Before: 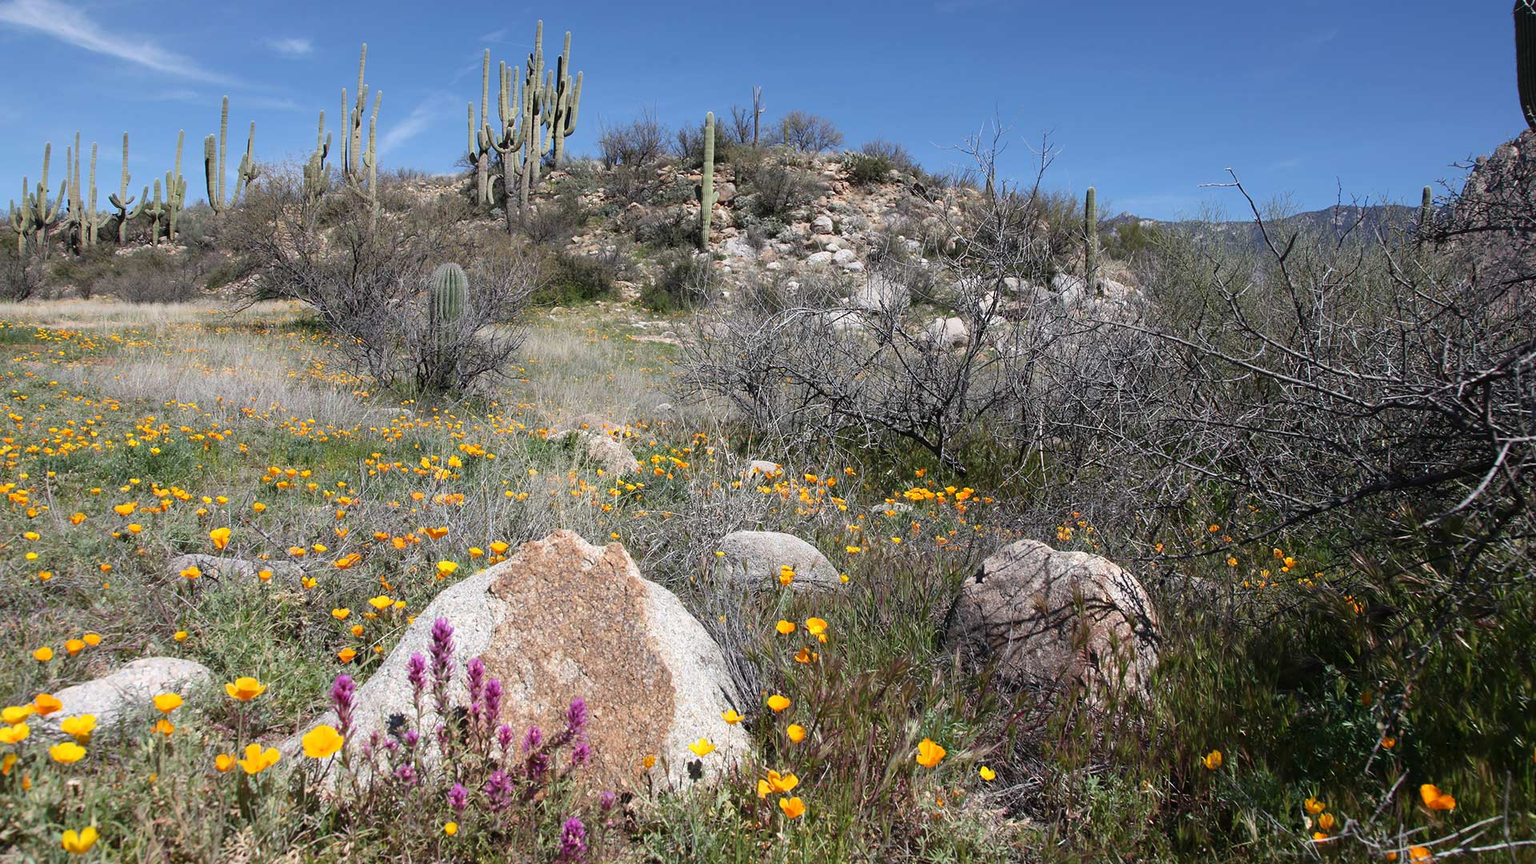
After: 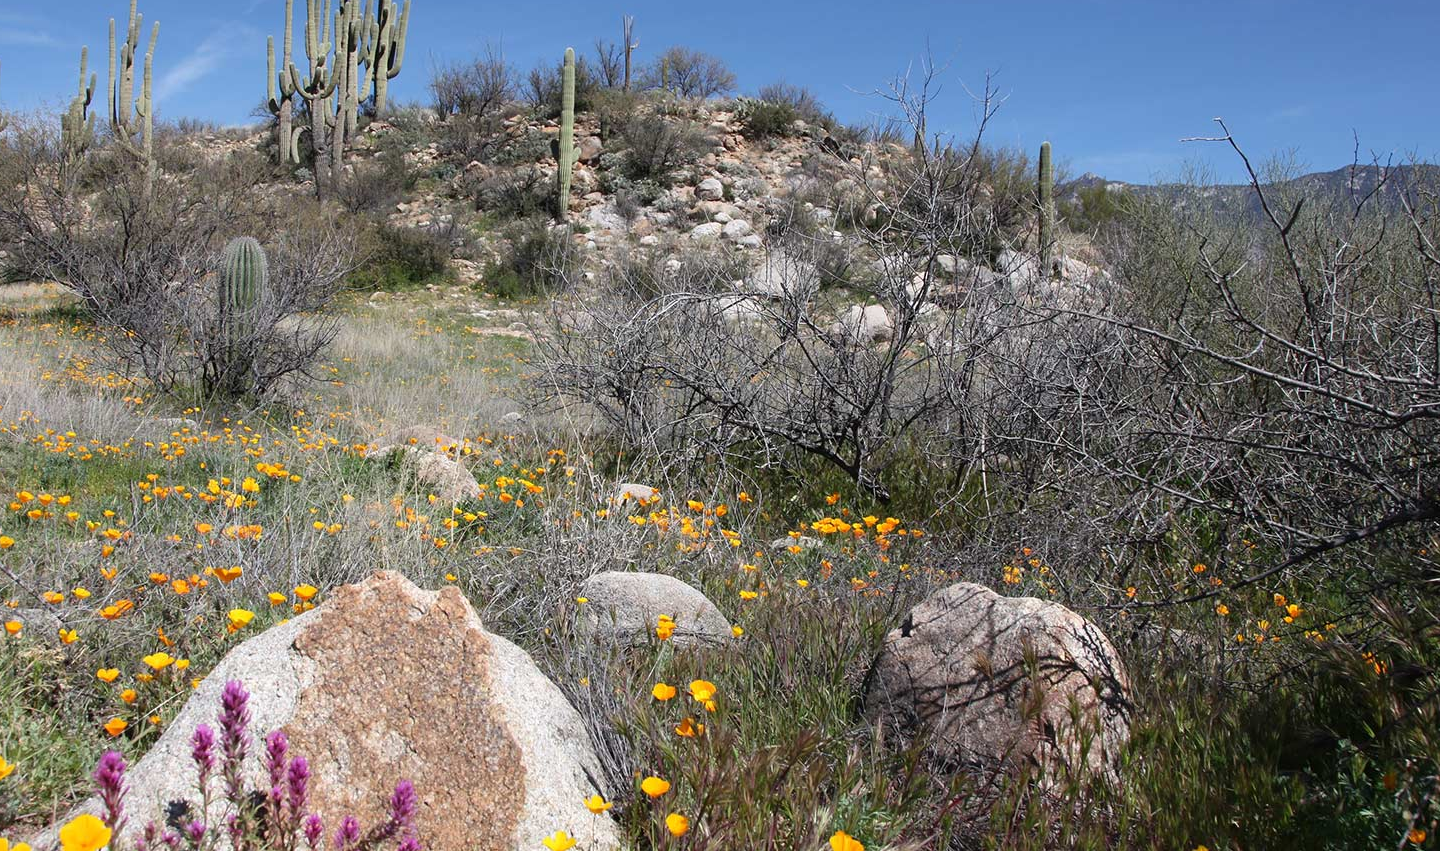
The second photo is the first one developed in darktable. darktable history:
crop: left 16.598%, top 8.598%, right 8.387%, bottom 12.526%
